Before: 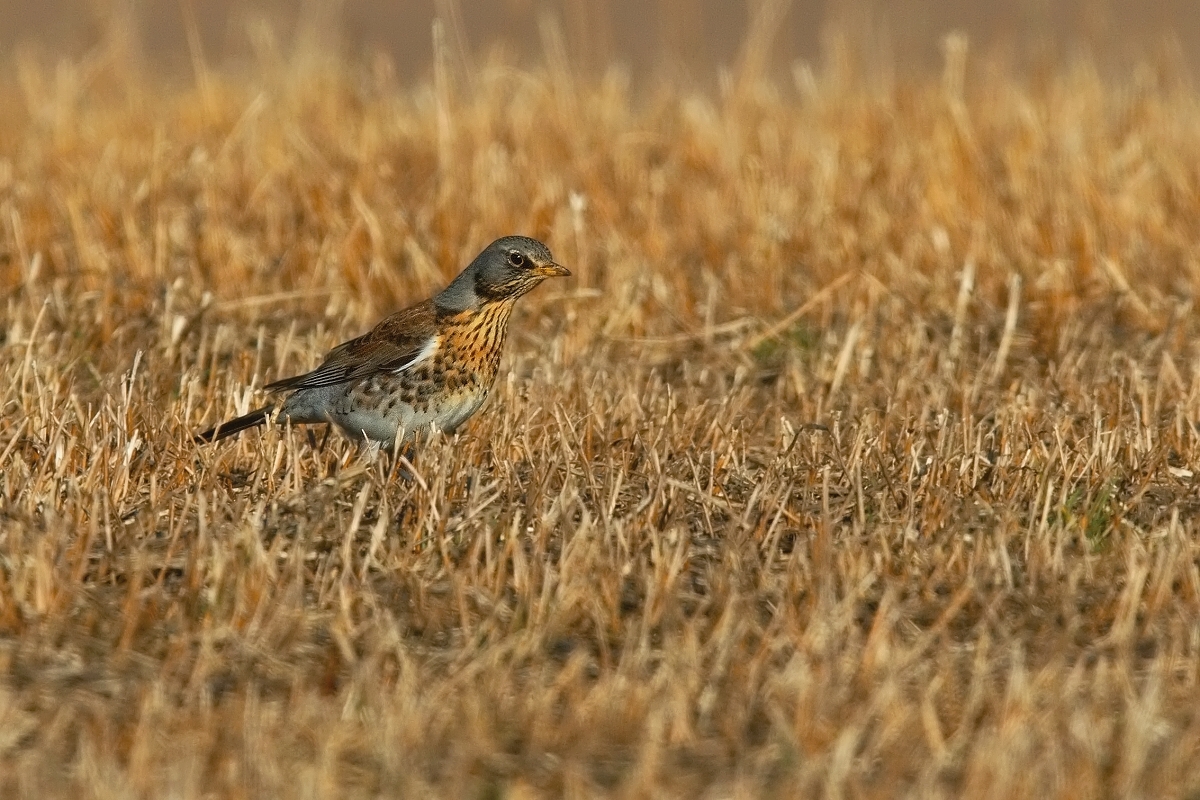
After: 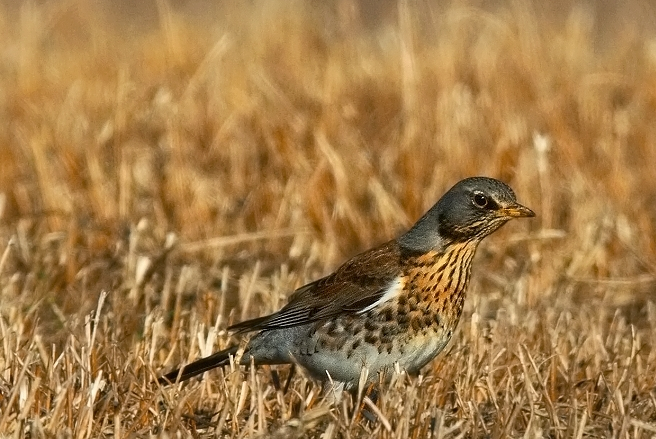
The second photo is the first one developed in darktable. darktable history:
crop and rotate: left 3.047%, top 7.509%, right 42.236%, bottom 37.598%
local contrast: mode bilateral grid, contrast 20, coarseness 100, detail 150%, midtone range 0.2
